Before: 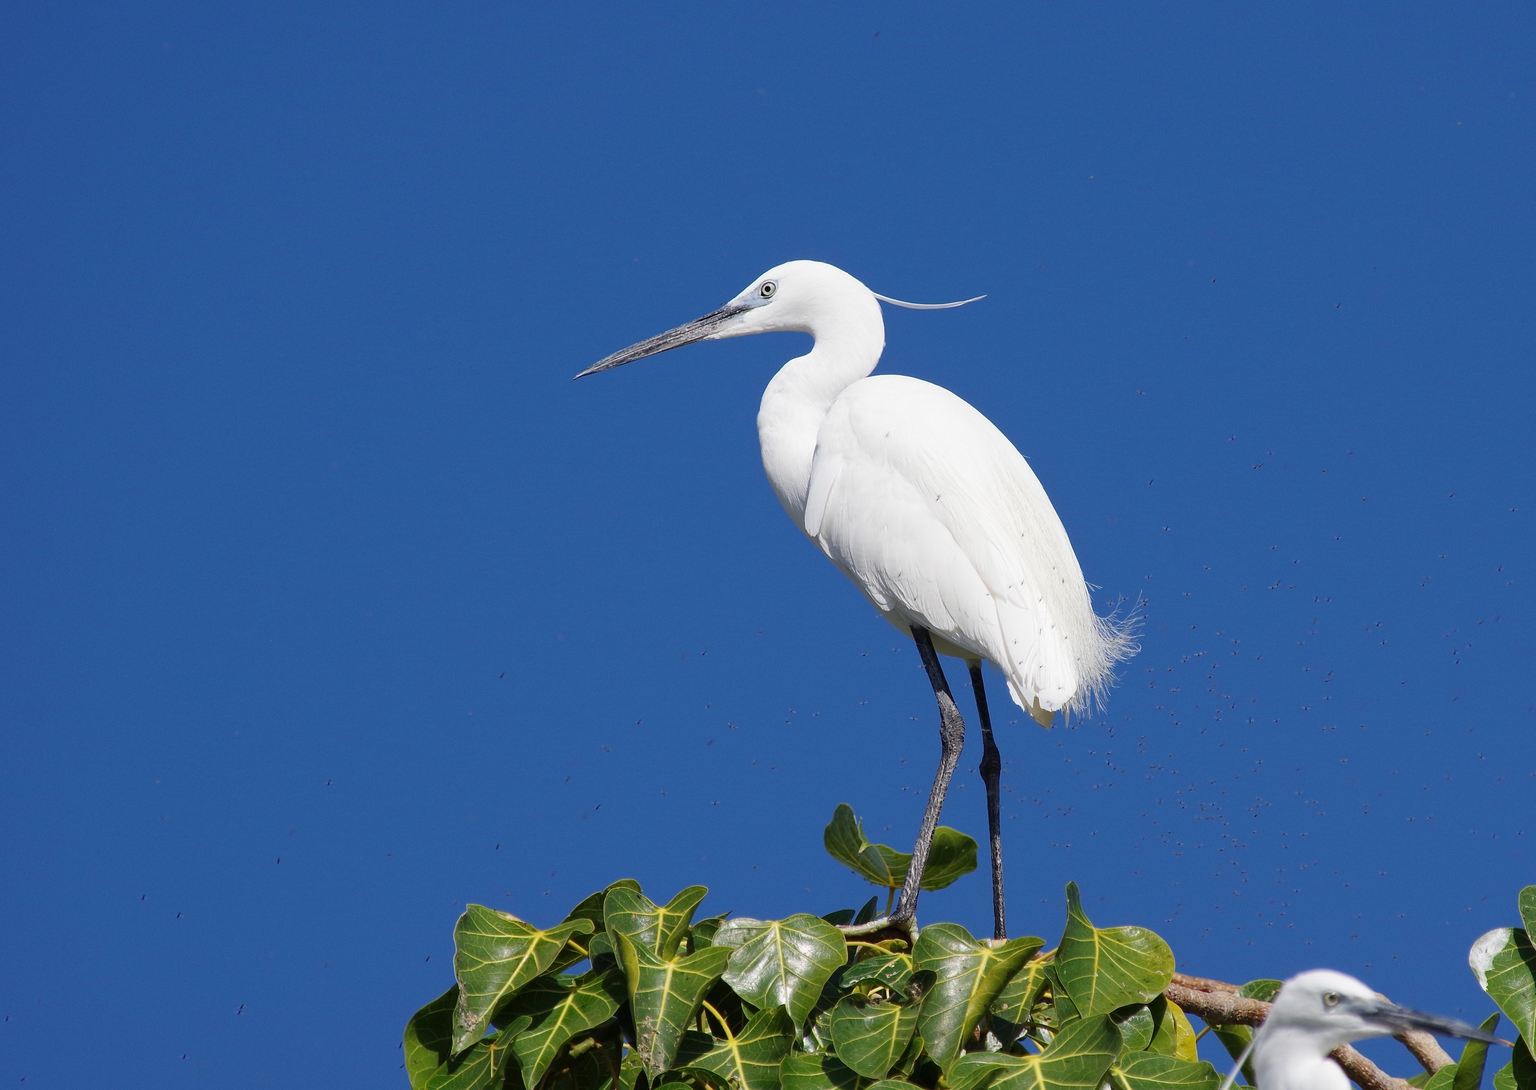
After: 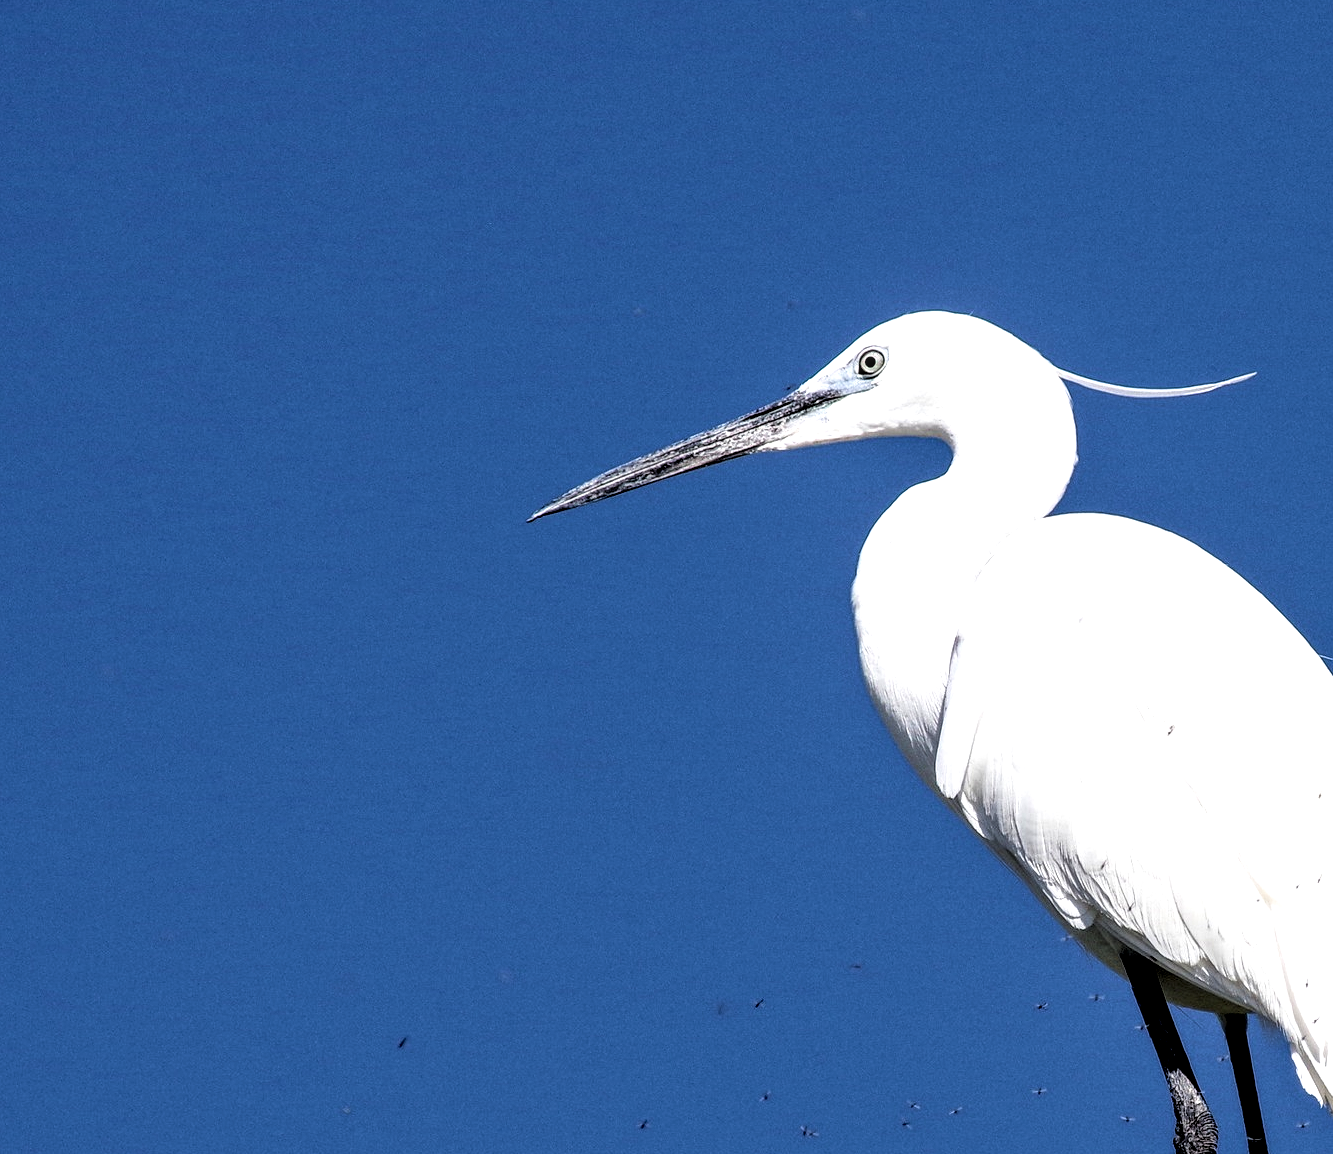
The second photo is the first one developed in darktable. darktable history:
crop: left 17.835%, top 7.675%, right 32.881%, bottom 32.213%
local contrast: highlights 20%, shadows 70%, detail 170%
velvia: on, module defaults
filmic rgb: black relative exposure -3.63 EV, white relative exposure 2.16 EV, hardness 3.62
